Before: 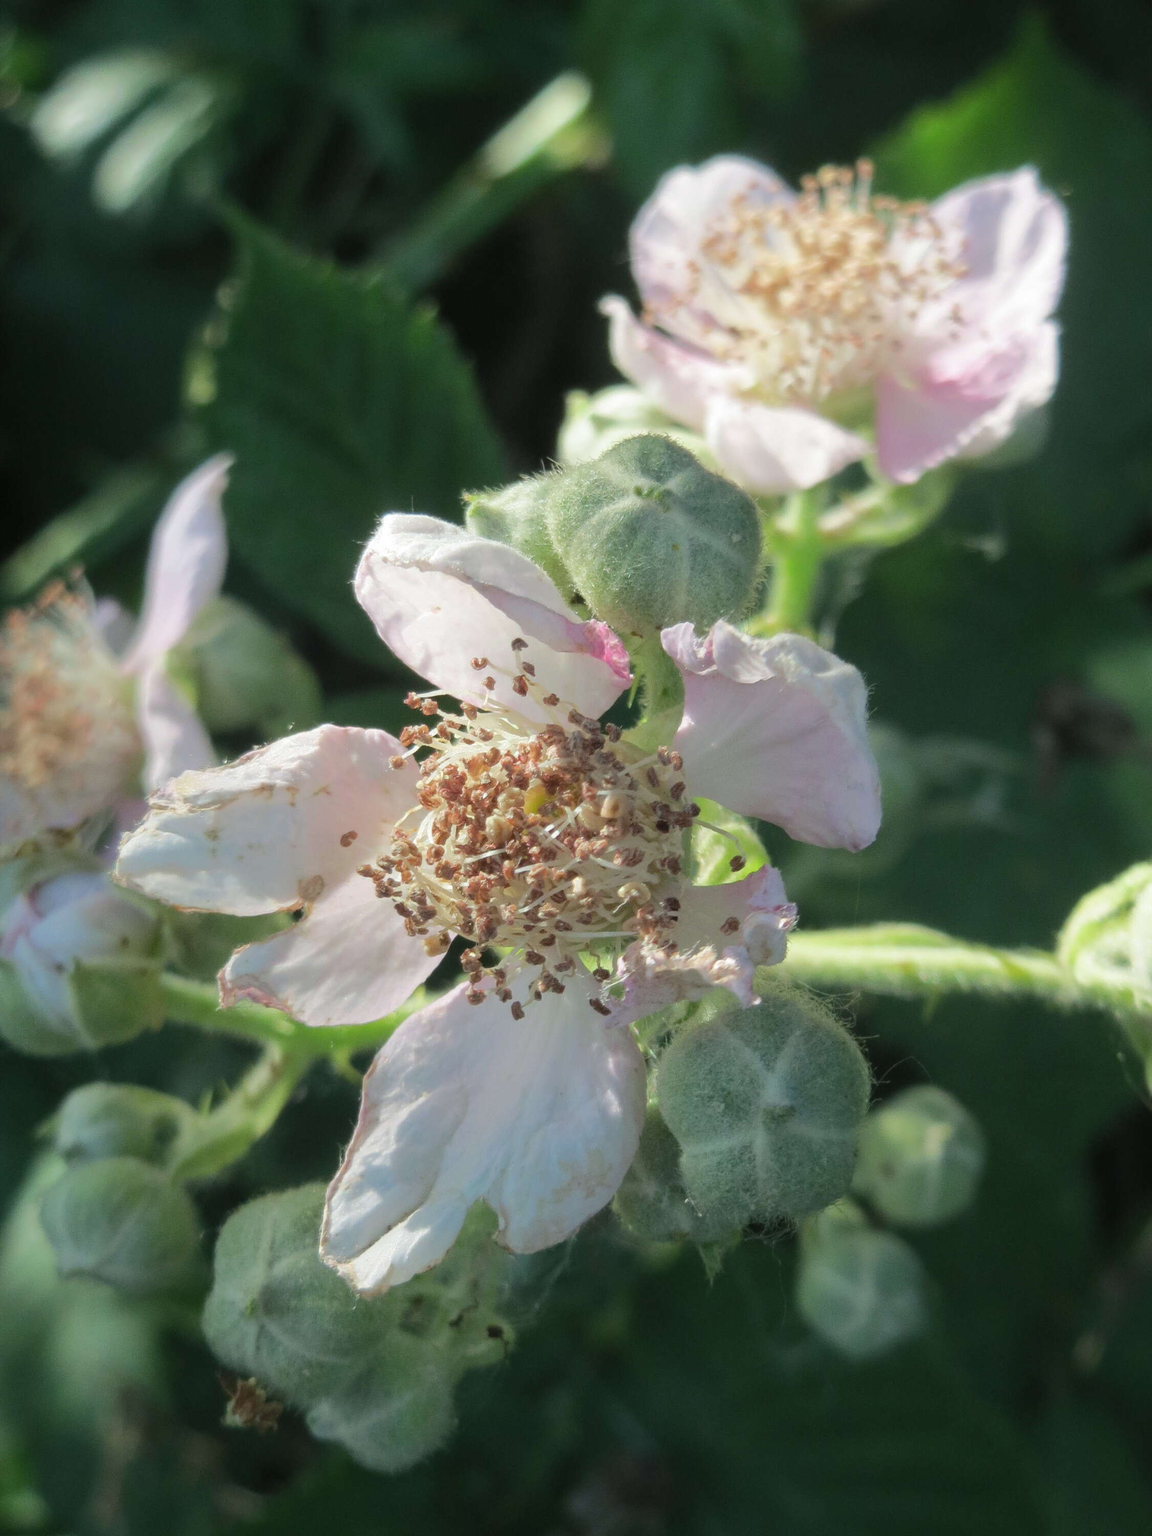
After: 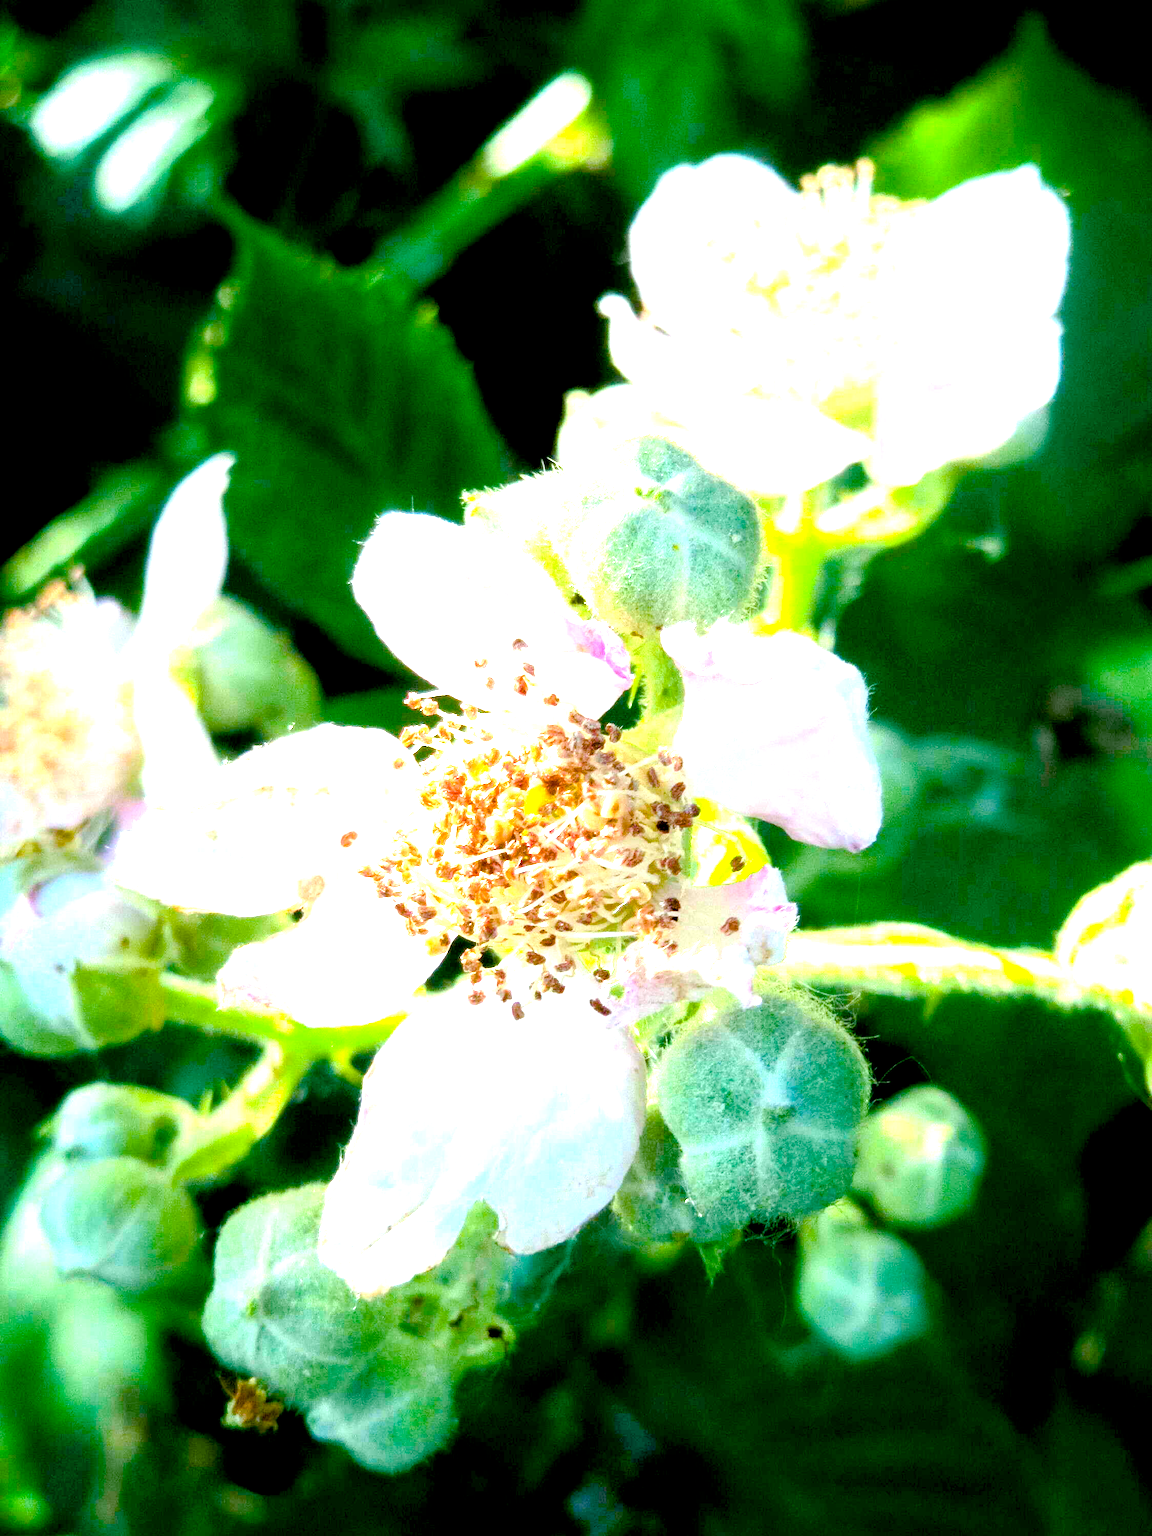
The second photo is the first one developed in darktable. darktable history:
color balance rgb: linear chroma grading › shadows 10%, linear chroma grading › highlights 10%, linear chroma grading › global chroma 15%, linear chroma grading › mid-tones 15%, perceptual saturation grading › global saturation 40%, perceptual saturation grading › highlights -25%, perceptual saturation grading › mid-tones 35%, perceptual saturation grading › shadows 35%, perceptual brilliance grading › global brilliance 11.29%, global vibrance 11.29%
exposure: black level correction 0.016, exposure 1.774 EV, compensate highlight preservation false
color correction: highlights a* -0.137, highlights b* -5.91, shadows a* -0.137, shadows b* -0.137
